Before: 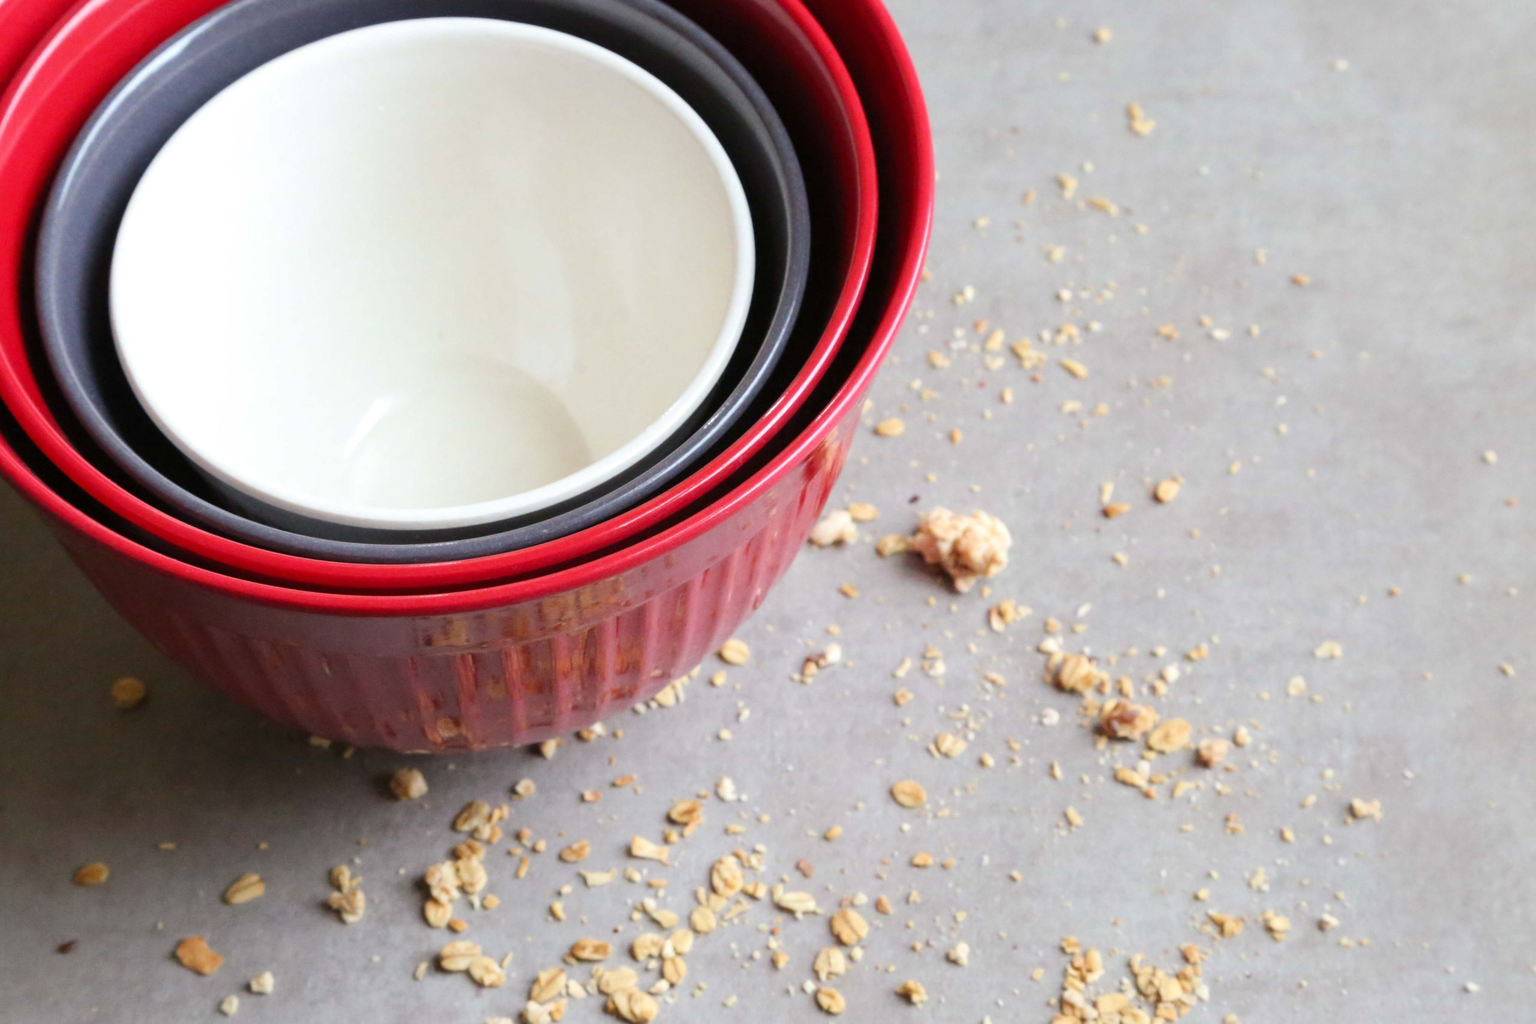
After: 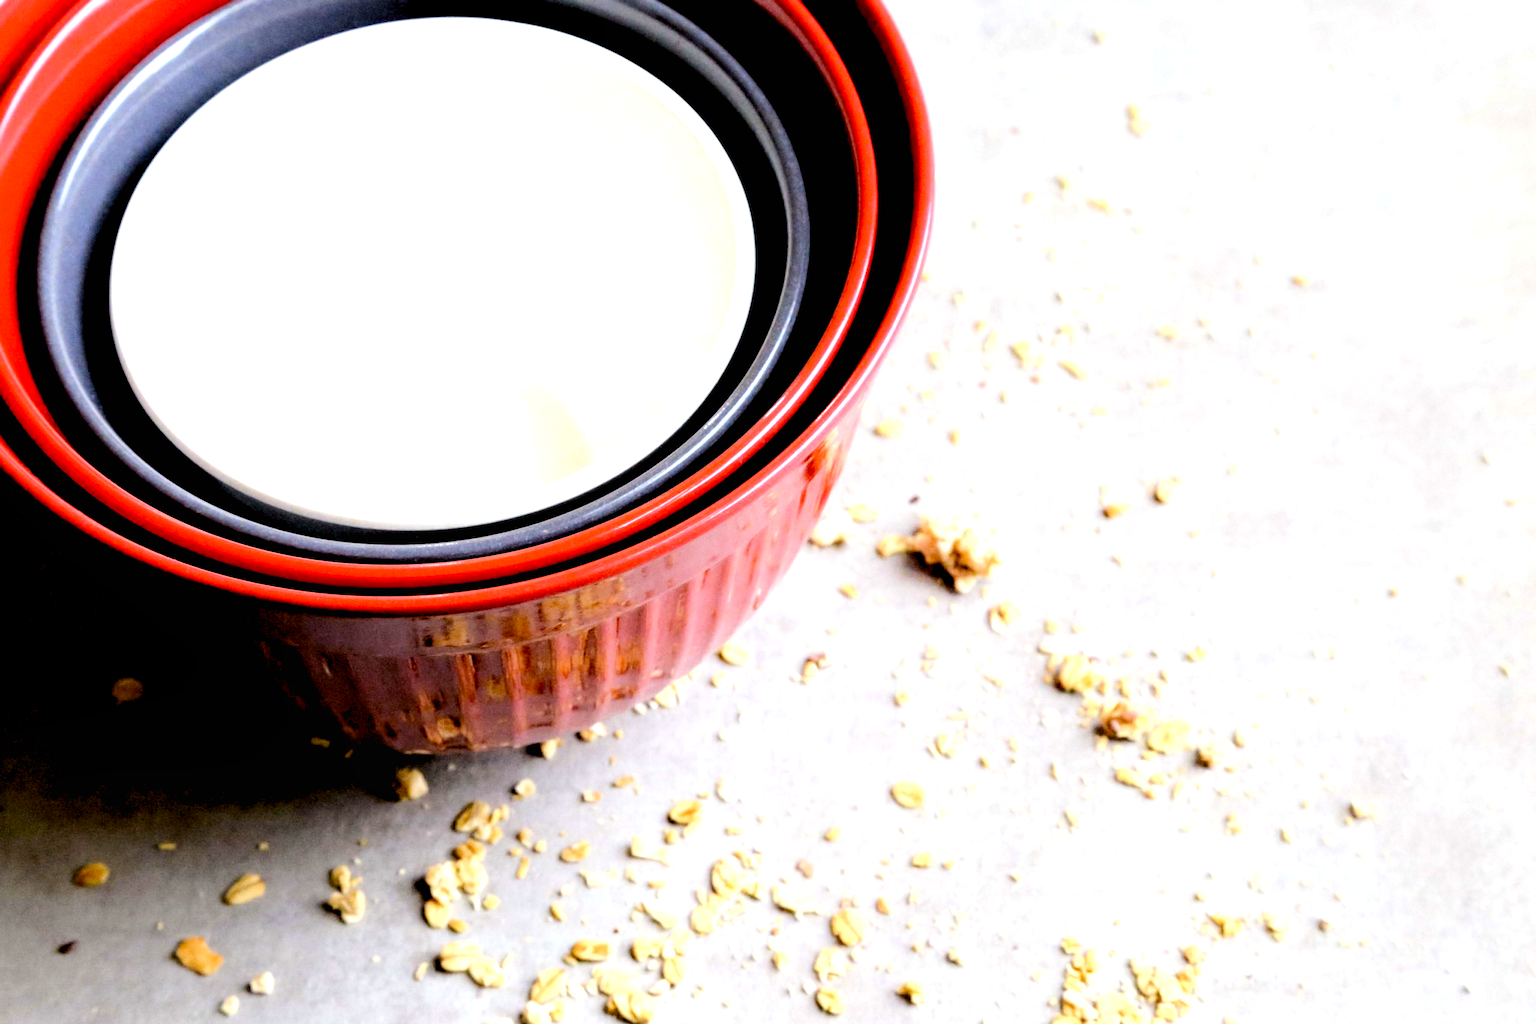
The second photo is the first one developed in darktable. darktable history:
local contrast: mode bilateral grid, contrast 100, coarseness 100, detail 91%, midtone range 0.2
tone curve: curves: ch0 [(0.029, 0) (0.134, 0.063) (0.249, 0.198) (0.378, 0.365) (0.499, 0.529) (1, 1)], color space Lab, linked channels, preserve colors none
color contrast: green-magenta contrast 0.8, blue-yellow contrast 1.1, unbound 0
exposure: black level correction 0.035, exposure 0.9 EV, compensate highlight preservation false
